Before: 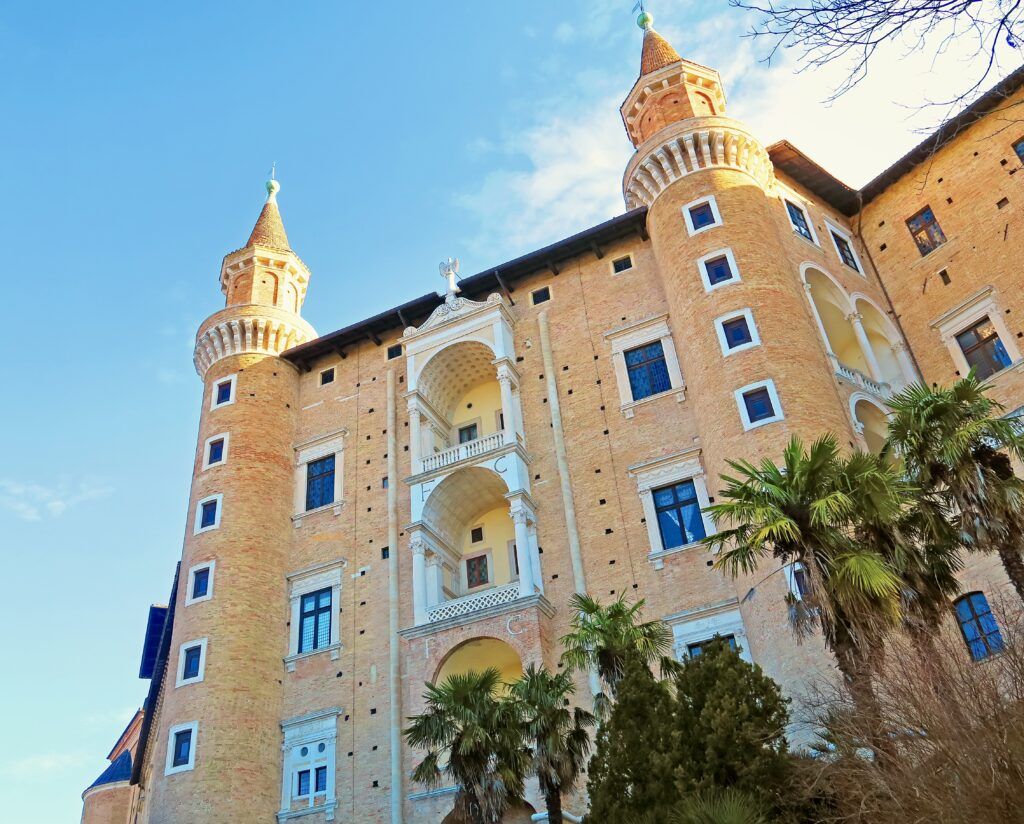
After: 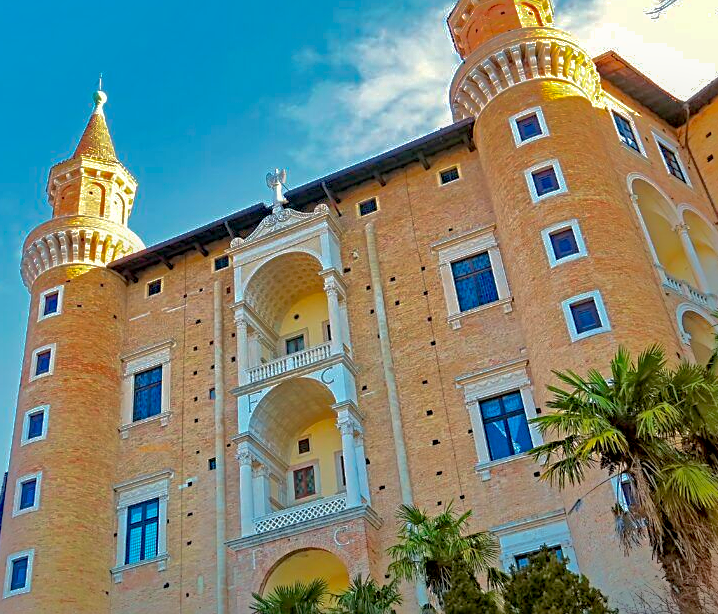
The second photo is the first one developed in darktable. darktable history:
crop and rotate: left 16.984%, top 10.811%, right 12.877%, bottom 14.61%
sharpen: on, module defaults
shadows and highlights: shadows 38.95, highlights -76.26
local contrast: detail 110%
exposure: black level correction 0.008, exposure 0.105 EV, compensate highlight preservation false
